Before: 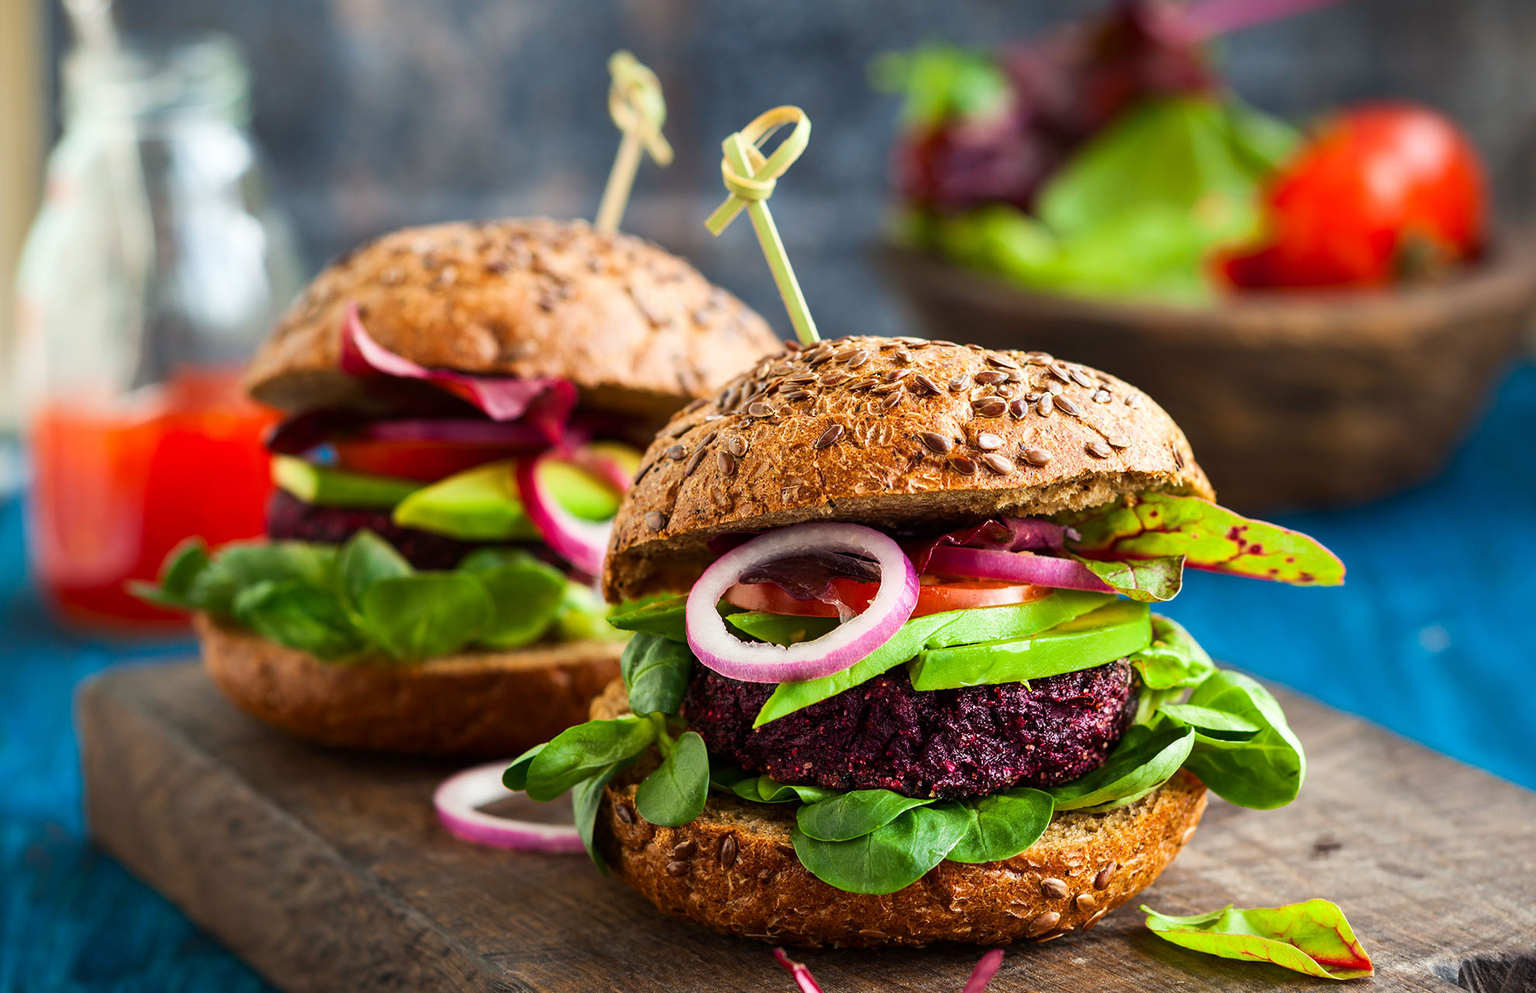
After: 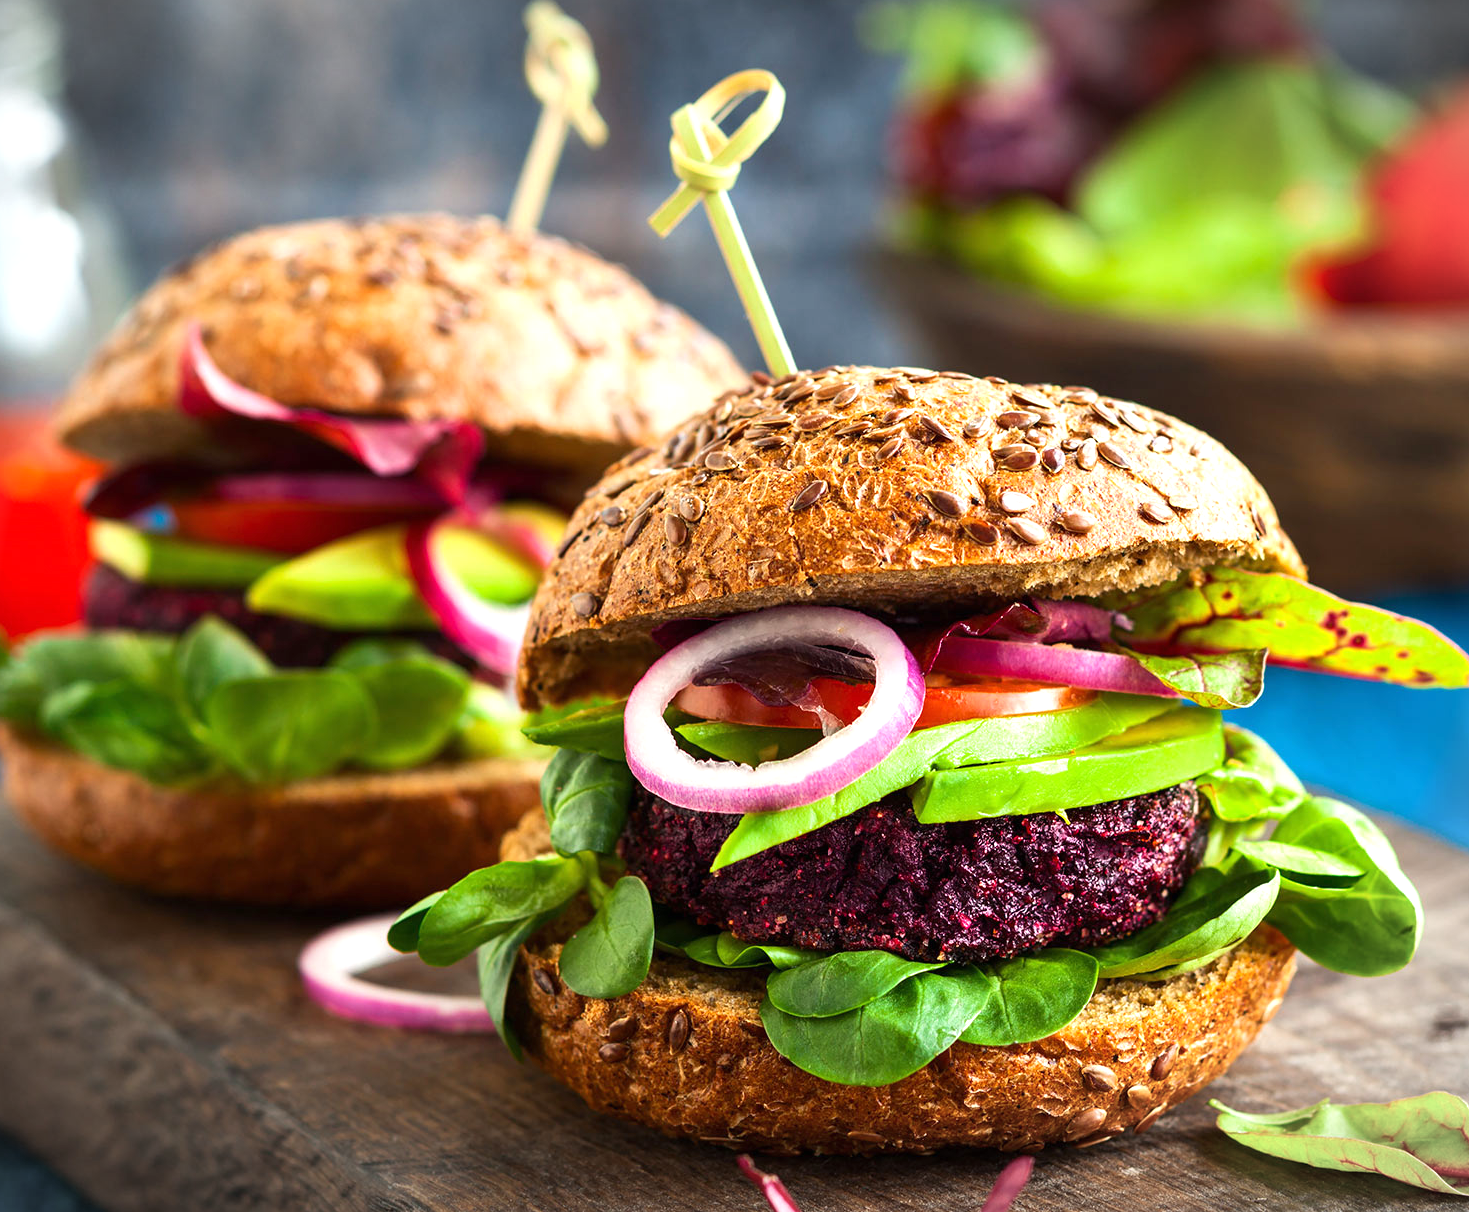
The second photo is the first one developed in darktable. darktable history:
crop and rotate: left 13.15%, top 5.251%, right 12.609%
vignetting: fall-off start 100%, brightness -0.282, width/height ratio 1.31
exposure: black level correction 0, exposure 0.5 EV, compensate exposure bias true, compensate highlight preservation false
